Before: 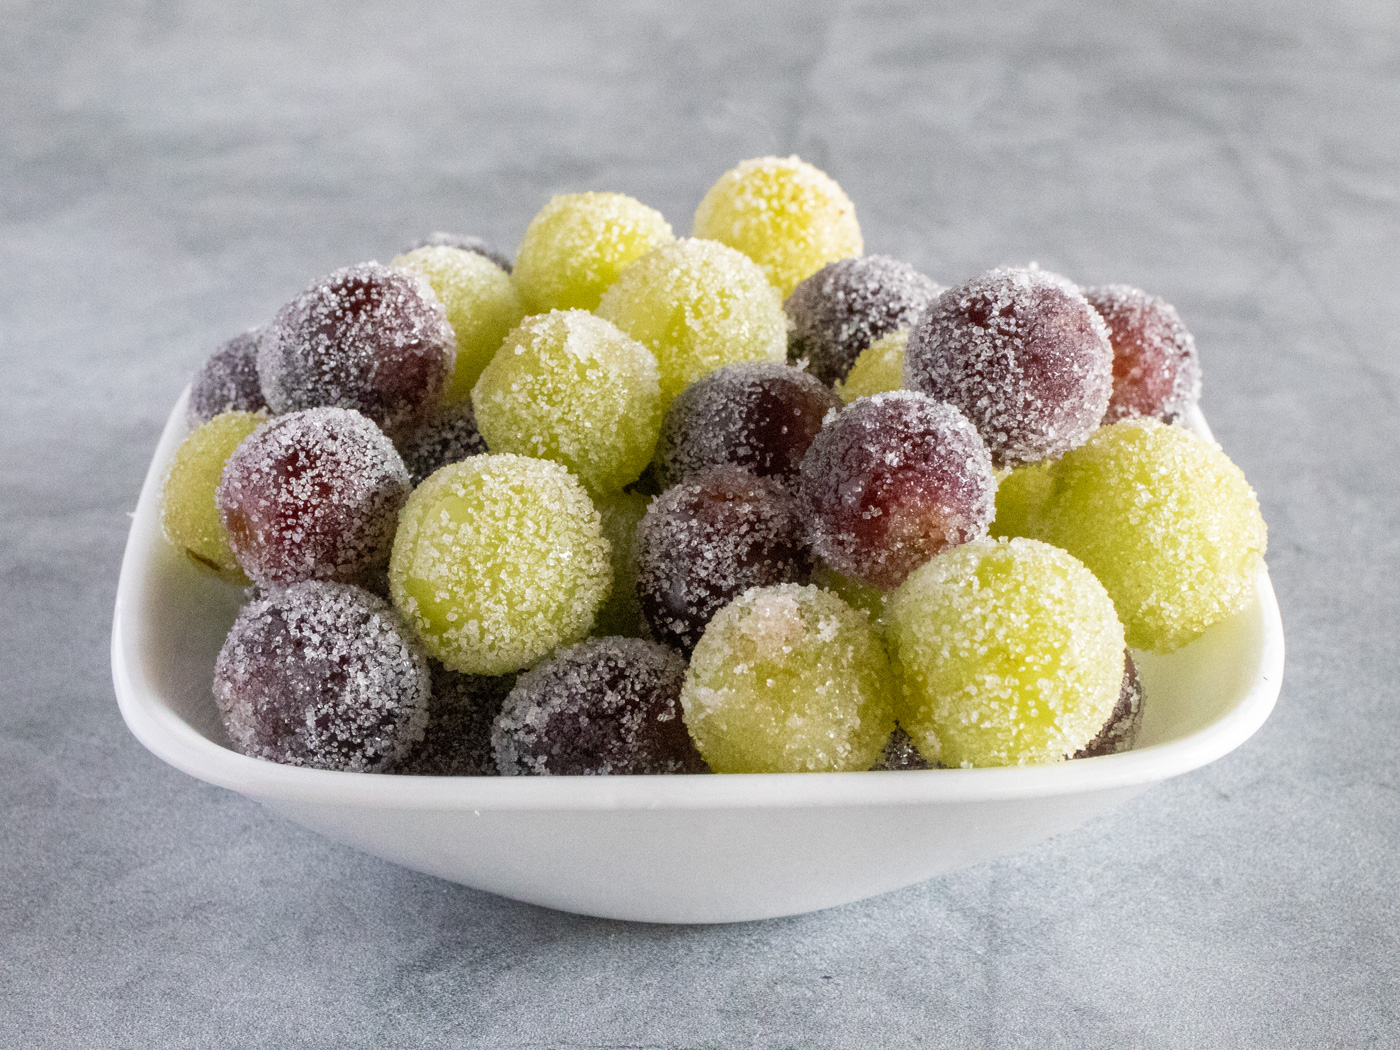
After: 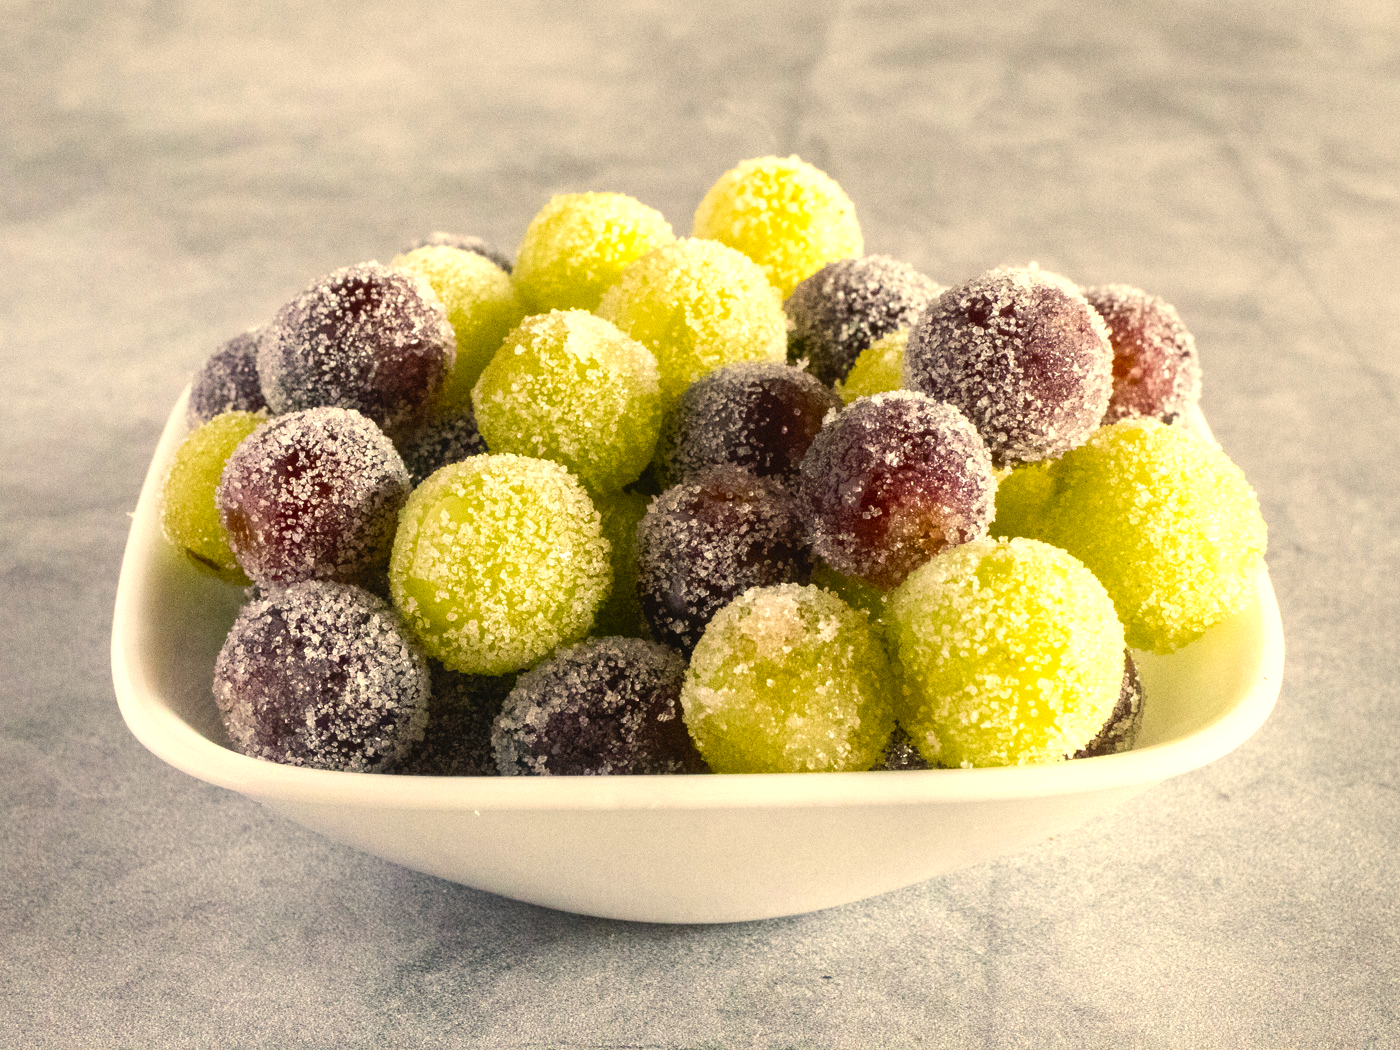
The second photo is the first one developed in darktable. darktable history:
color correction: highlights a* 2.72, highlights b* 22.8
color balance rgb: shadows lift › chroma 1%, shadows lift › hue 217.2°, power › hue 310.8°, highlights gain › chroma 1%, highlights gain › hue 54°, global offset › luminance 0.5%, global offset › hue 171.6°, perceptual saturation grading › global saturation 14.09%, perceptual saturation grading › highlights -25%, perceptual saturation grading › shadows 30%, perceptual brilliance grading › highlights 13.42%, perceptual brilliance grading › mid-tones 8.05%, perceptual brilliance grading › shadows -17.45%, global vibrance 25%
